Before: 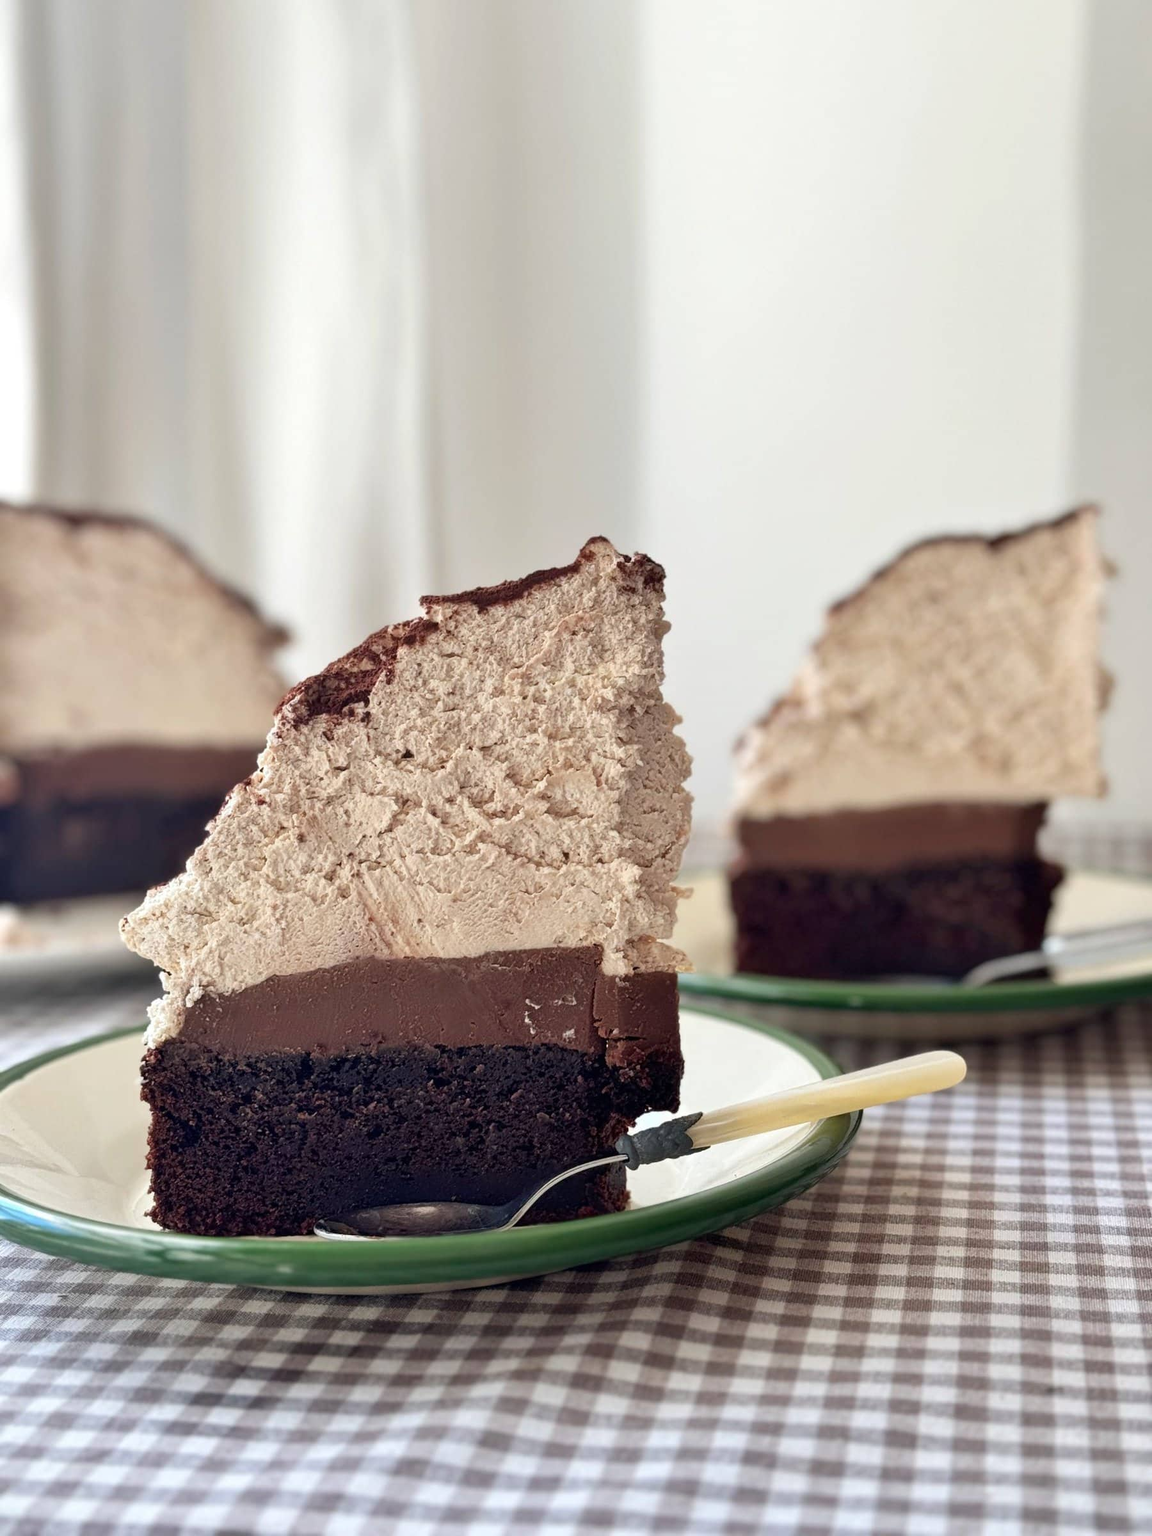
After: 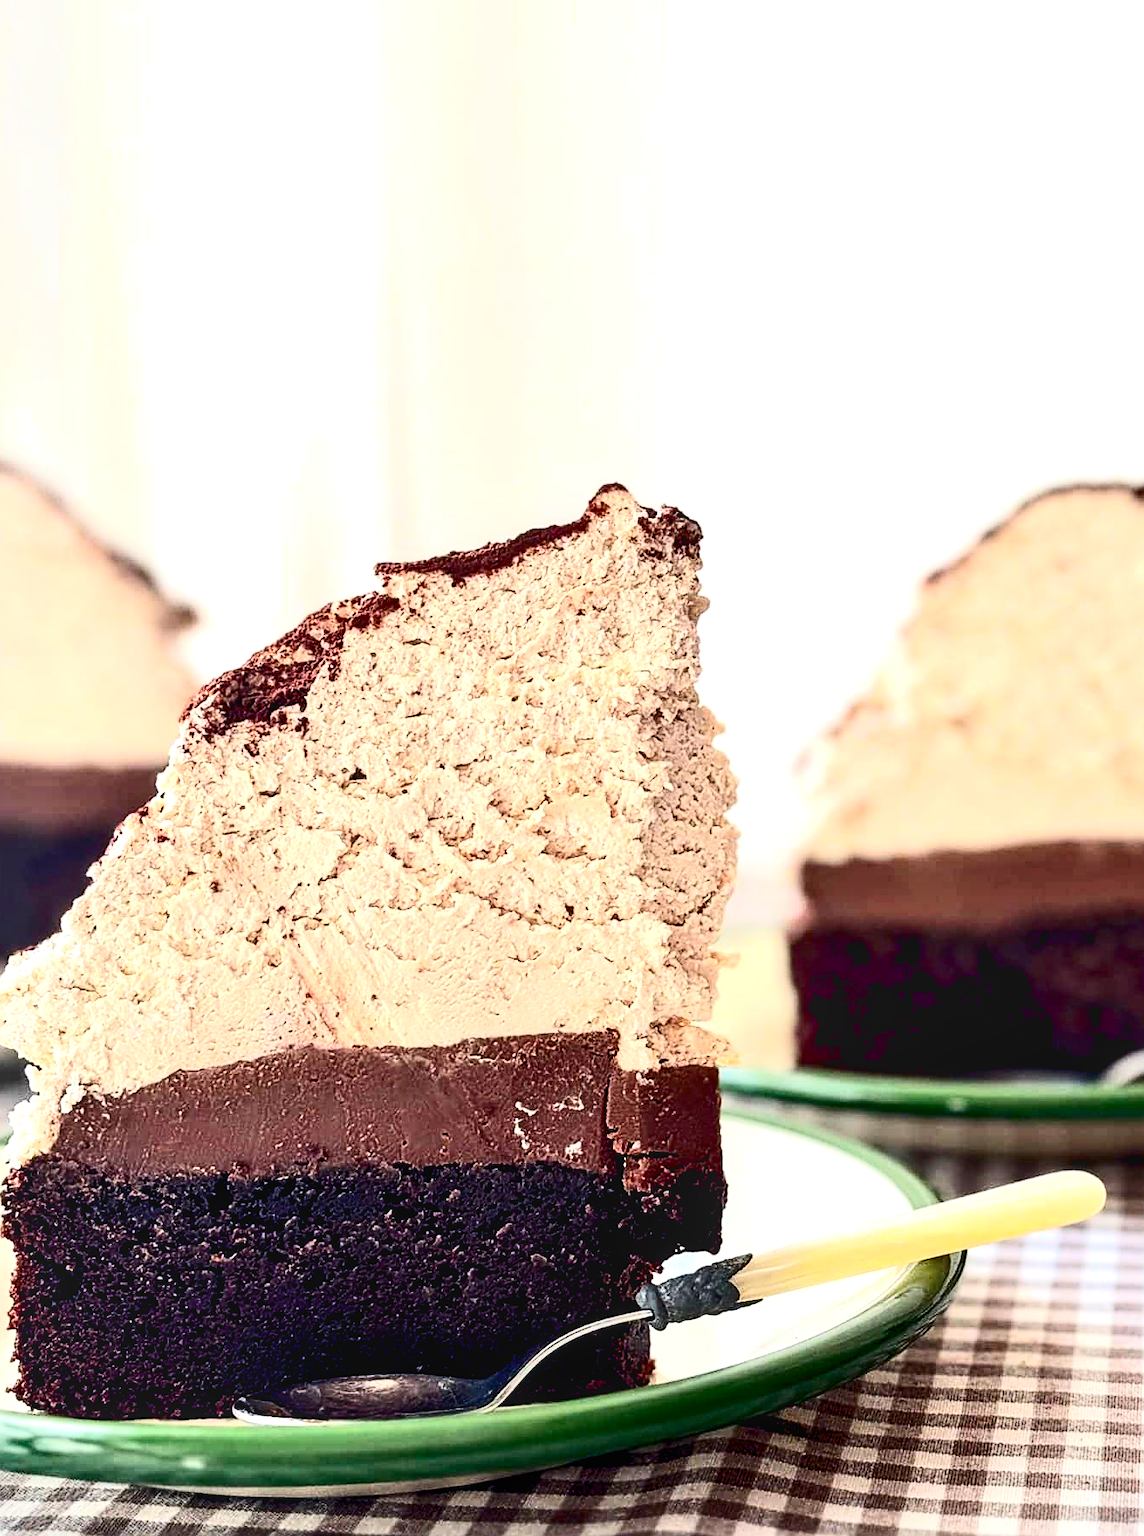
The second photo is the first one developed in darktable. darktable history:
levels: levels [0, 0.51, 1]
exposure: black level correction 0.008, exposure 0.973 EV, compensate exposure bias true, compensate highlight preservation false
crop and rotate: left 12.203%, top 11.445%, right 13.486%, bottom 13.796%
sharpen: on, module defaults
local contrast: on, module defaults
contrast brightness saturation: contrast 0.411, brightness 0.051, saturation 0.261
